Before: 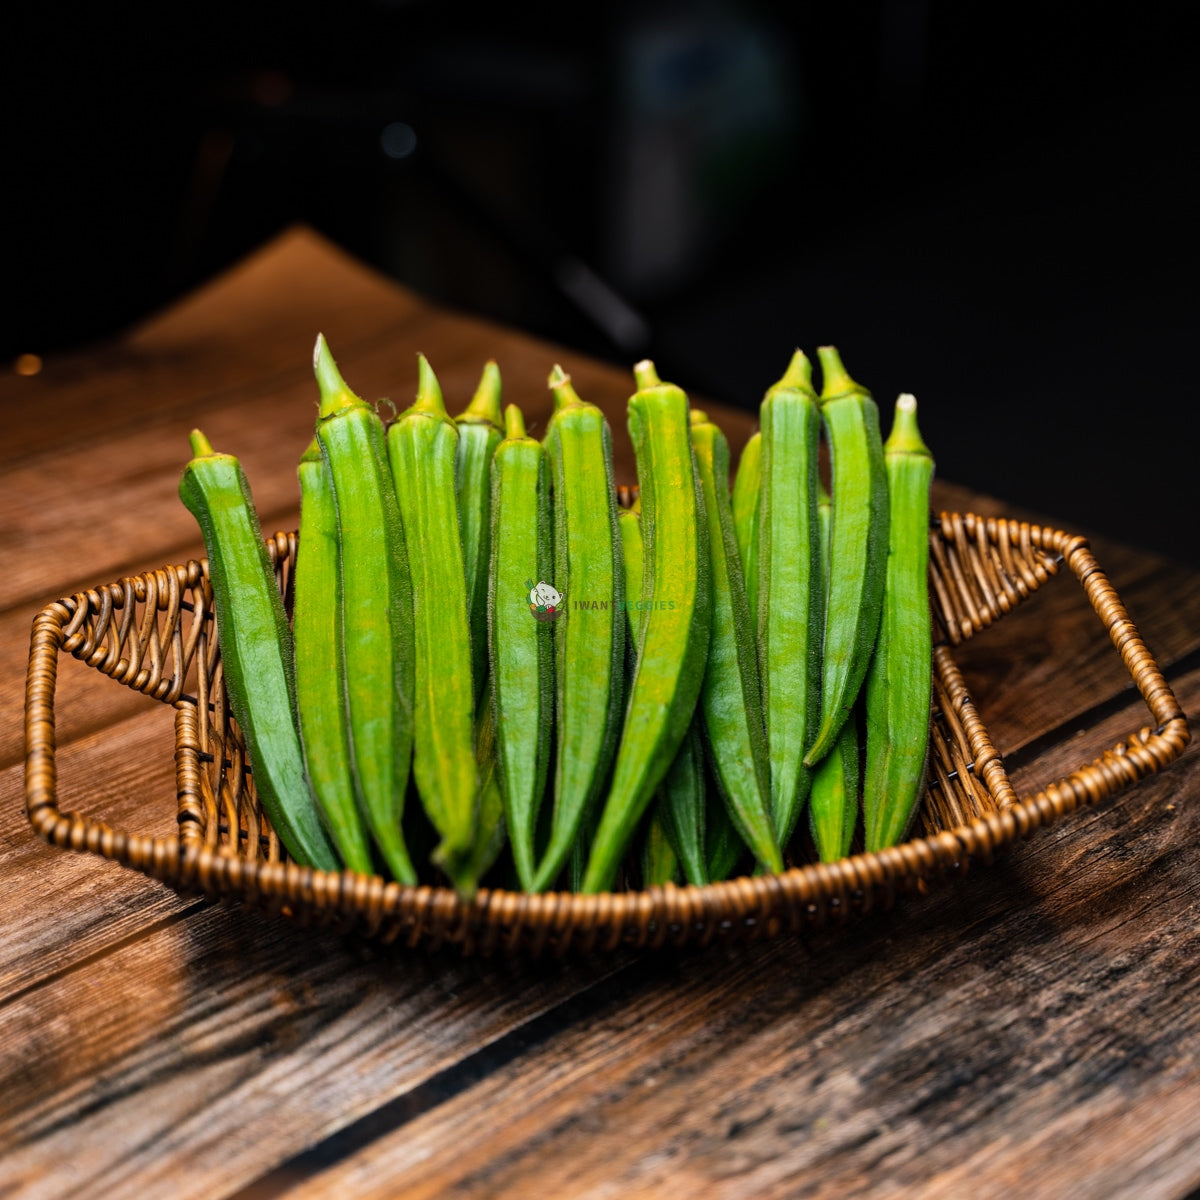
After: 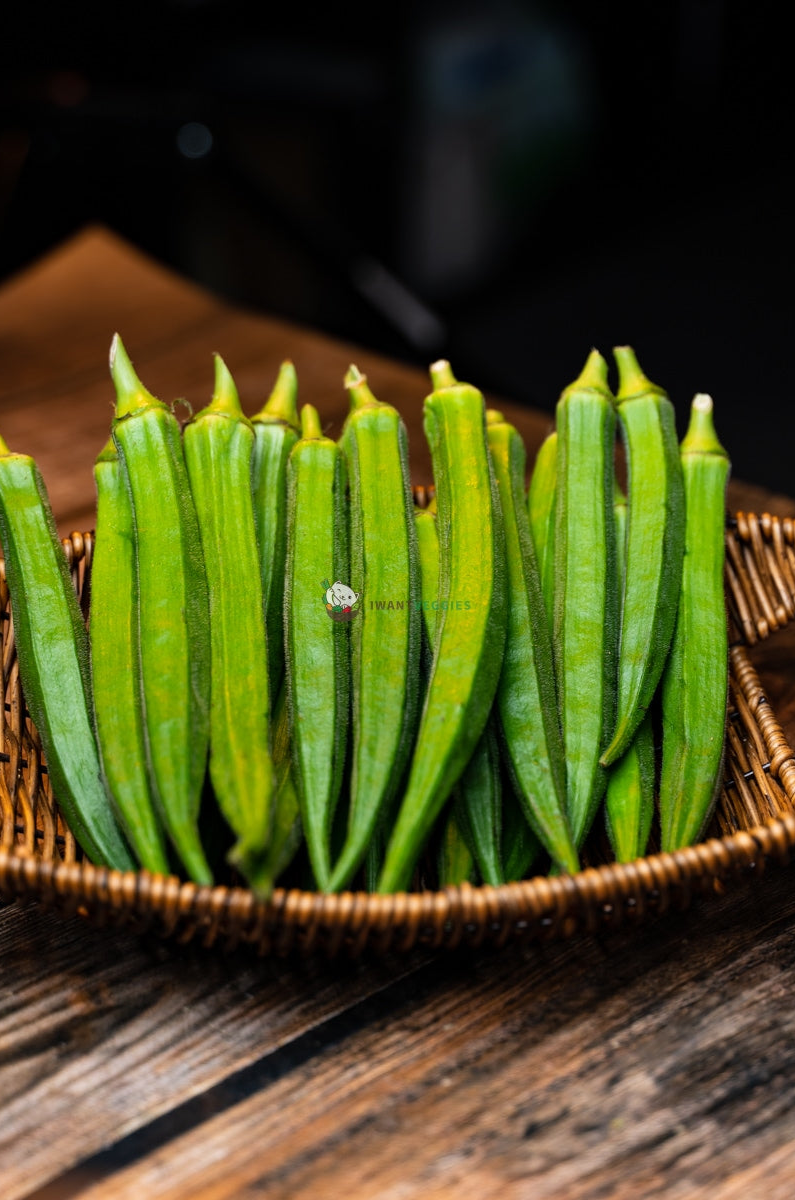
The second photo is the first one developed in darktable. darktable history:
crop: left 17.065%, right 16.676%
